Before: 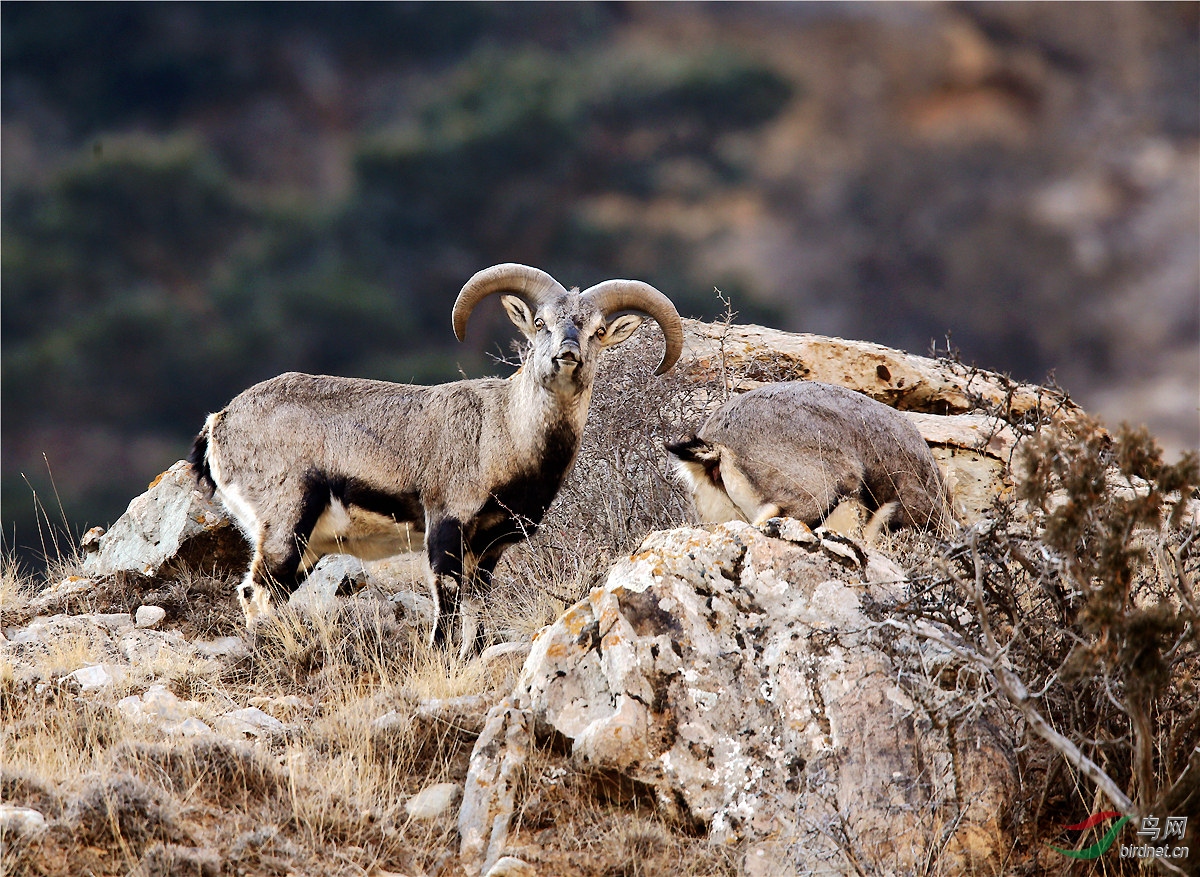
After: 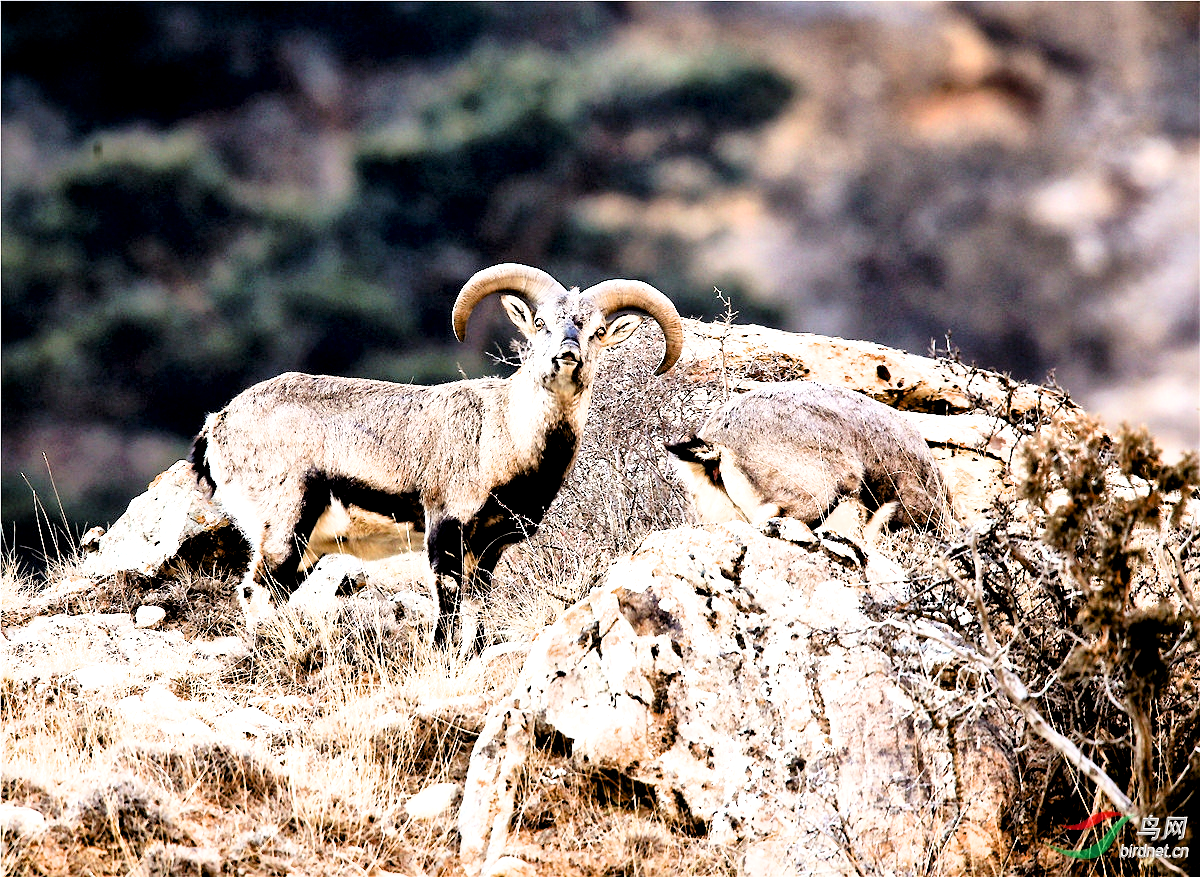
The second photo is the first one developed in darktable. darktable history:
tone equalizer: -8 EV -0.438 EV, -7 EV -0.402 EV, -6 EV -0.342 EV, -5 EV -0.227 EV, -3 EV 0.233 EV, -2 EV 0.335 EV, -1 EV 0.382 EV, +0 EV 0.416 EV, smoothing diameter 24.8%, edges refinement/feathering 12.83, preserve details guided filter
exposure: black level correction 0.01, exposure 1 EV, compensate highlight preservation false
local contrast: mode bilateral grid, contrast 19, coarseness 51, detail 150%, midtone range 0.2
filmic rgb: middle gray luminance 10.24%, black relative exposure -8.58 EV, white relative exposure 3.31 EV, target black luminance 0%, hardness 5.2, latitude 44.58%, contrast 1.309, highlights saturation mix 6.22%, shadows ↔ highlights balance 24.55%
